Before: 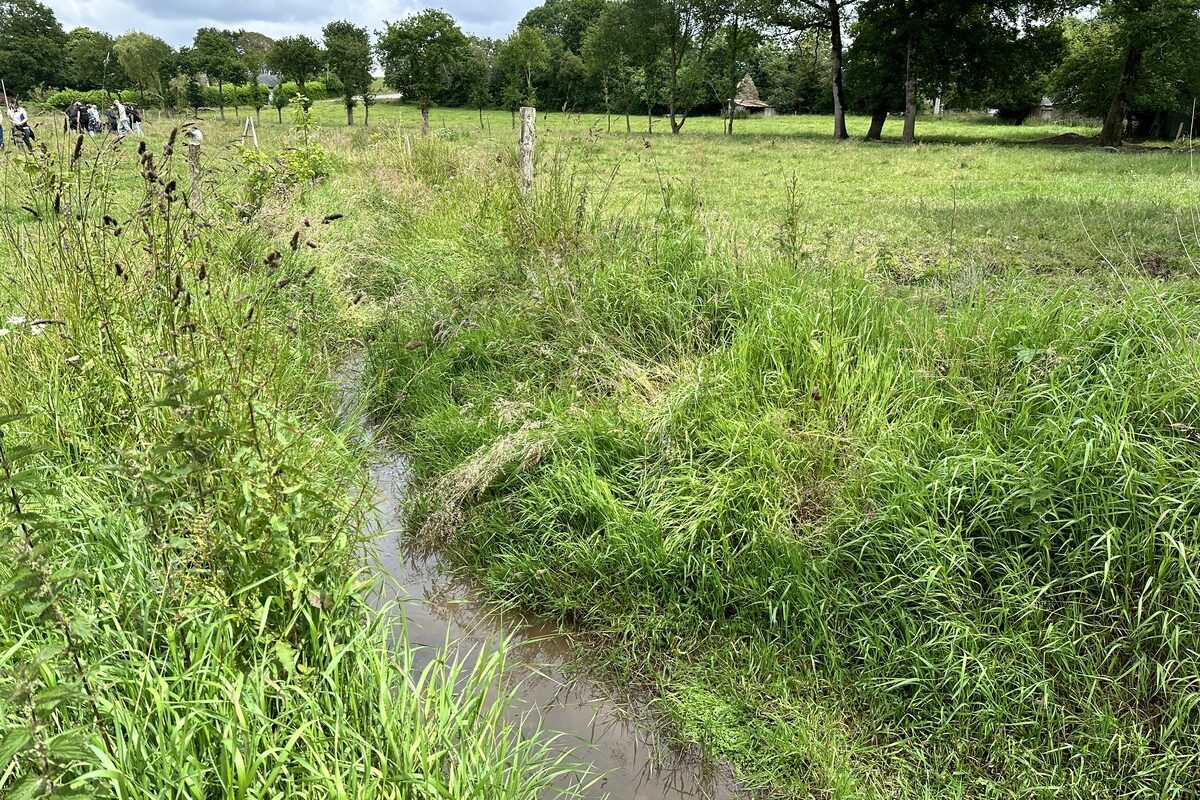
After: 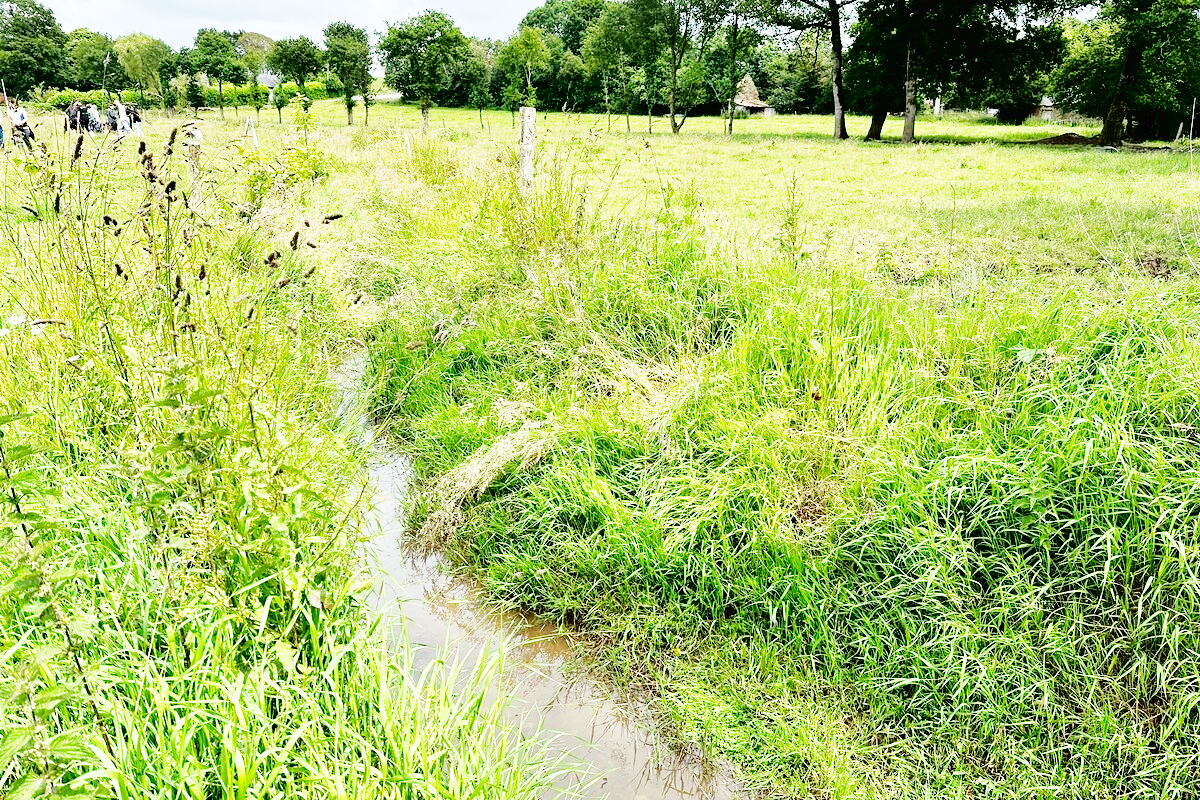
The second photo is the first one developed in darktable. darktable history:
tone curve: curves: ch0 [(0, 0) (0.003, 0.012) (0.011, 0.014) (0.025, 0.019) (0.044, 0.028) (0.069, 0.039) (0.1, 0.056) (0.136, 0.093) (0.177, 0.147) (0.224, 0.214) (0.277, 0.29) (0.335, 0.381) (0.399, 0.476) (0.468, 0.557) (0.543, 0.635) (0.623, 0.697) (0.709, 0.764) (0.801, 0.831) (0.898, 0.917) (1, 1)], color space Lab, independent channels, preserve colors none
base curve: curves: ch0 [(0, 0) (0, 0.001) (0.001, 0.001) (0.004, 0.002) (0.007, 0.004) (0.015, 0.013) (0.033, 0.045) (0.052, 0.096) (0.075, 0.17) (0.099, 0.241) (0.163, 0.42) (0.219, 0.55) (0.259, 0.616) (0.327, 0.722) (0.365, 0.765) (0.522, 0.873) (0.547, 0.881) (0.689, 0.919) (0.826, 0.952) (1, 1)], preserve colors none
